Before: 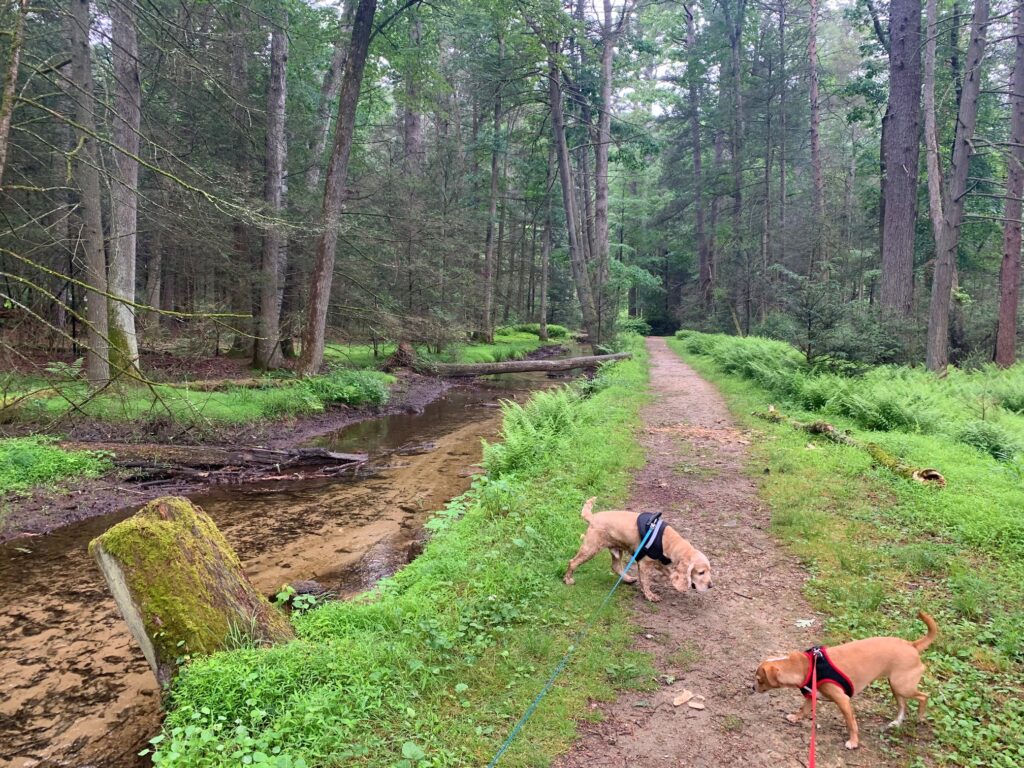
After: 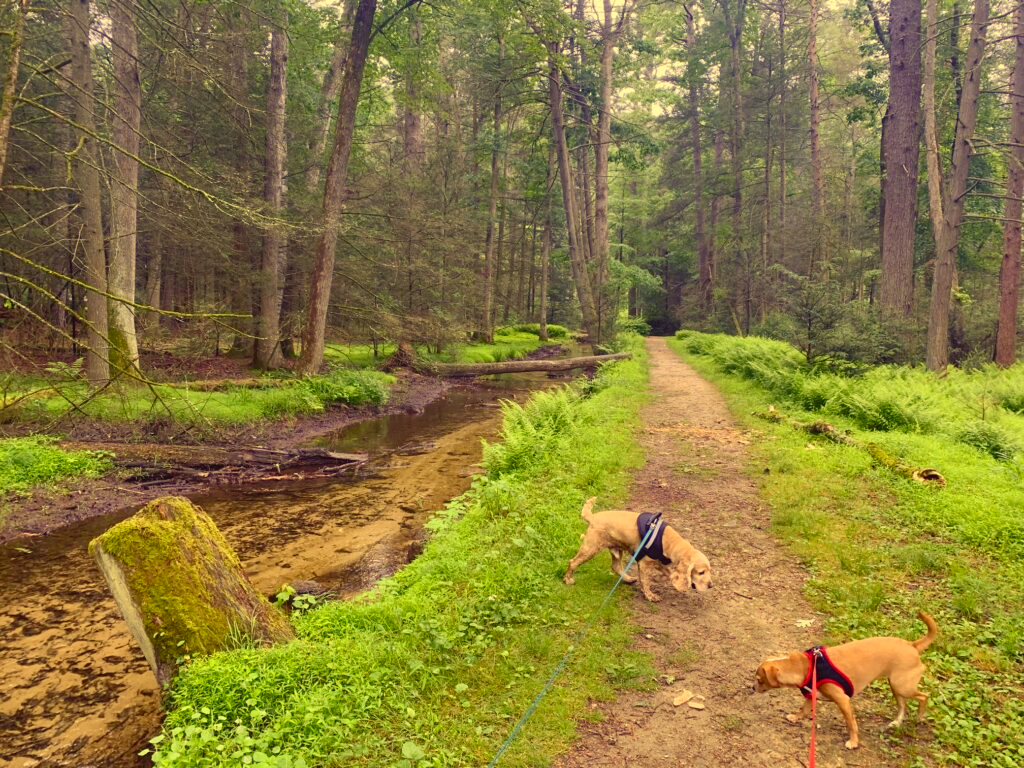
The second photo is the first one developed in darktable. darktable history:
color correction: highlights a* -0.482, highlights b* 40, shadows a* 9.8, shadows b* -0.161
color balance rgb: shadows lift › chroma 2%, shadows lift › hue 250°, power › hue 326.4°, highlights gain › chroma 2%, highlights gain › hue 64.8°, global offset › luminance 0.5%, global offset › hue 58.8°, perceptual saturation grading › highlights -25%, perceptual saturation grading › shadows 30%, global vibrance 15%
